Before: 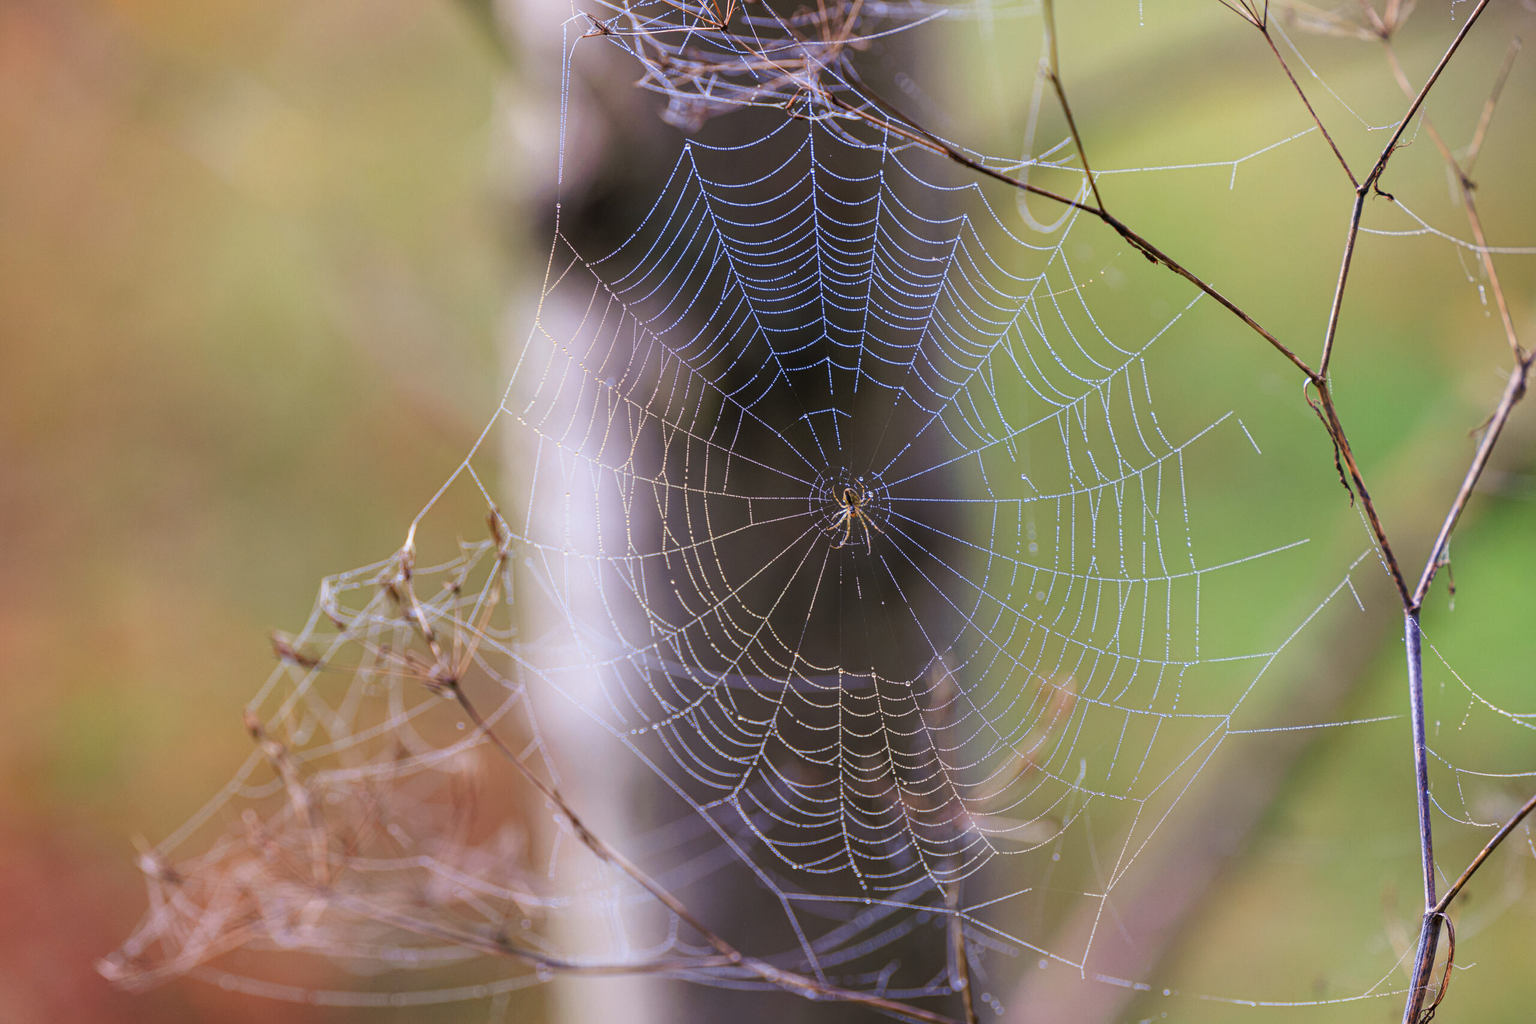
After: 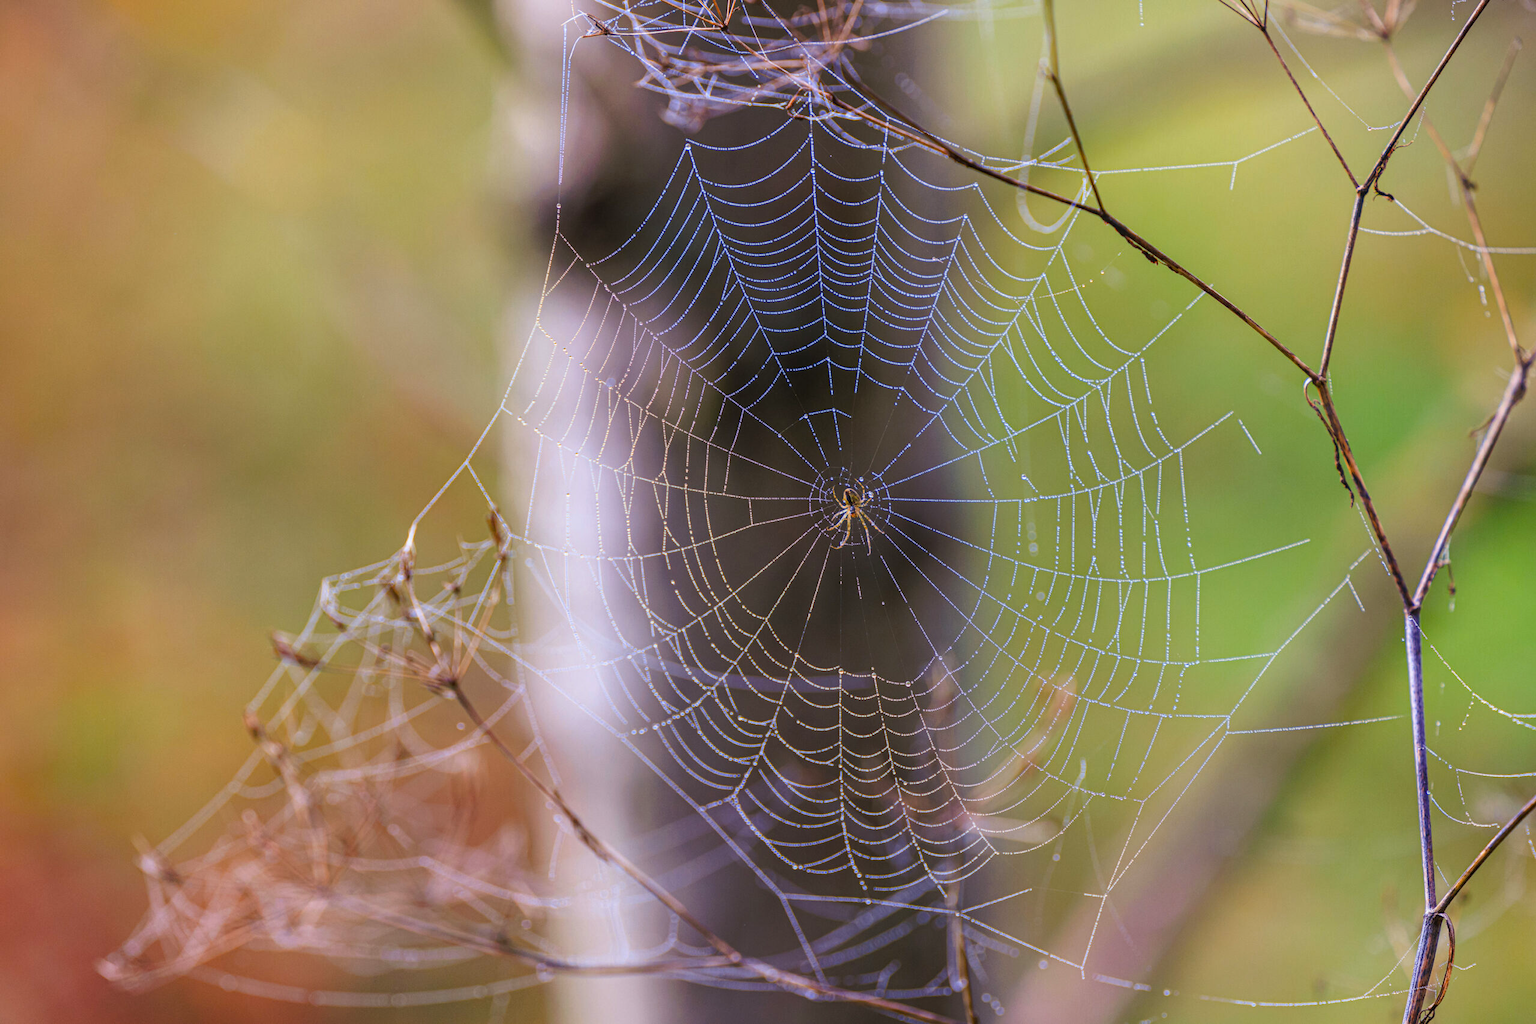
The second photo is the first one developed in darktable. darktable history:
contrast brightness saturation: contrast -0.091, saturation -0.095
local contrast: on, module defaults
color balance rgb: perceptual saturation grading › global saturation 25.312%, global vibrance 20%
